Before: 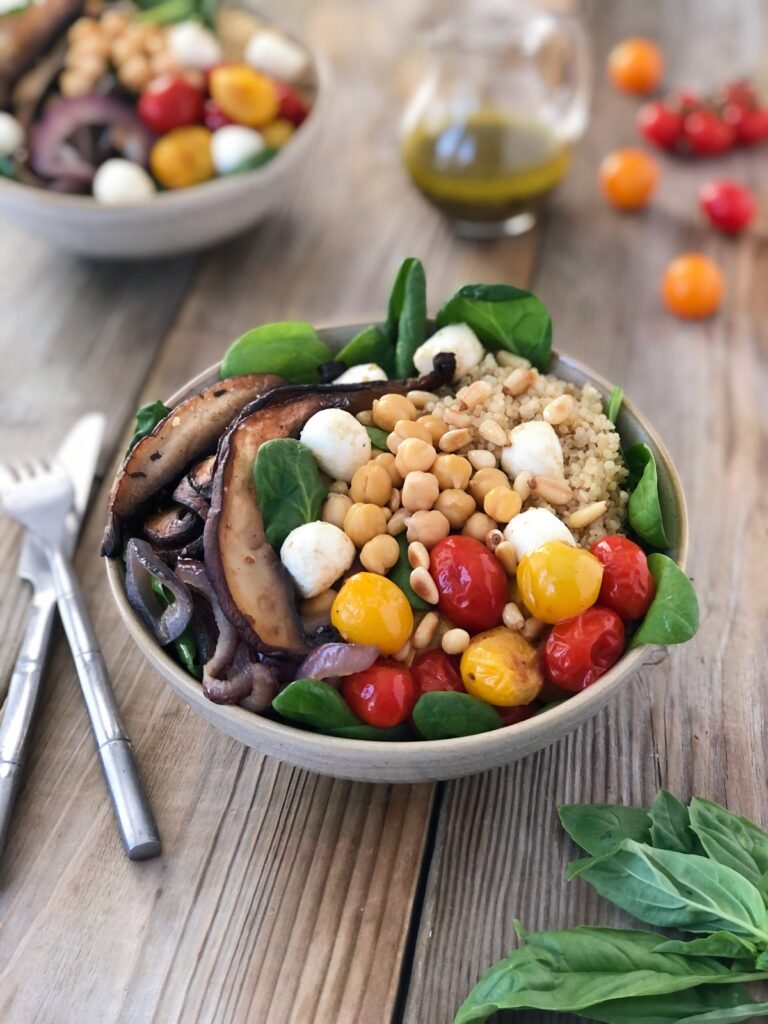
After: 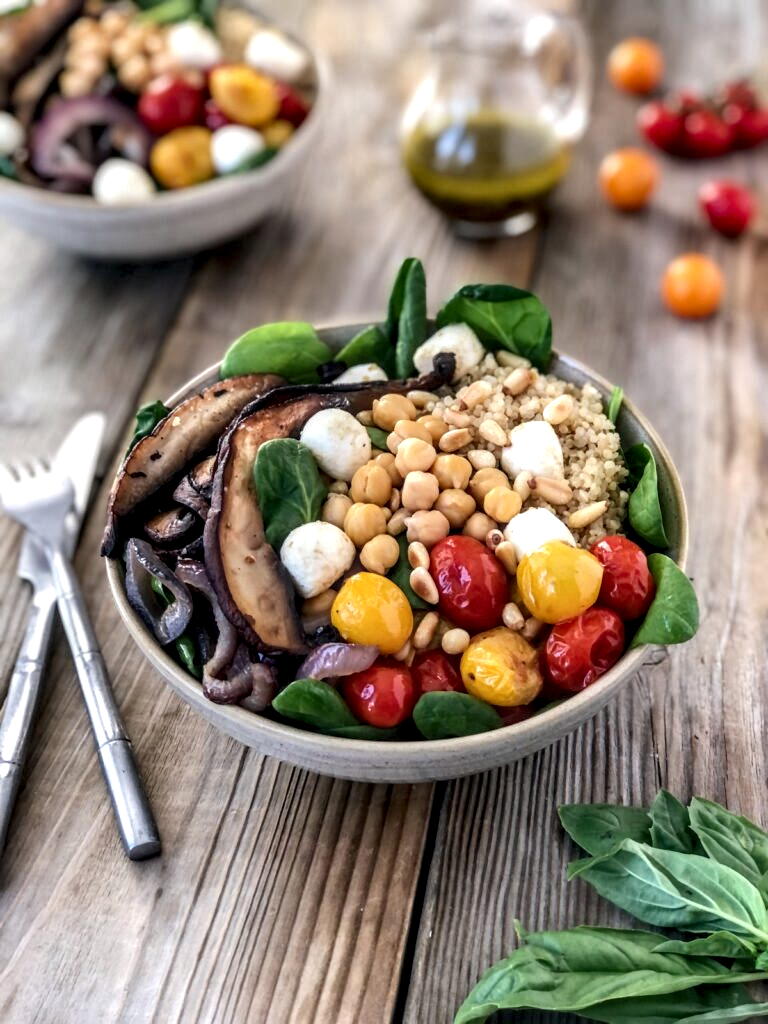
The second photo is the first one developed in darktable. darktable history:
local contrast: highlights 1%, shadows 1%, detail 182%
